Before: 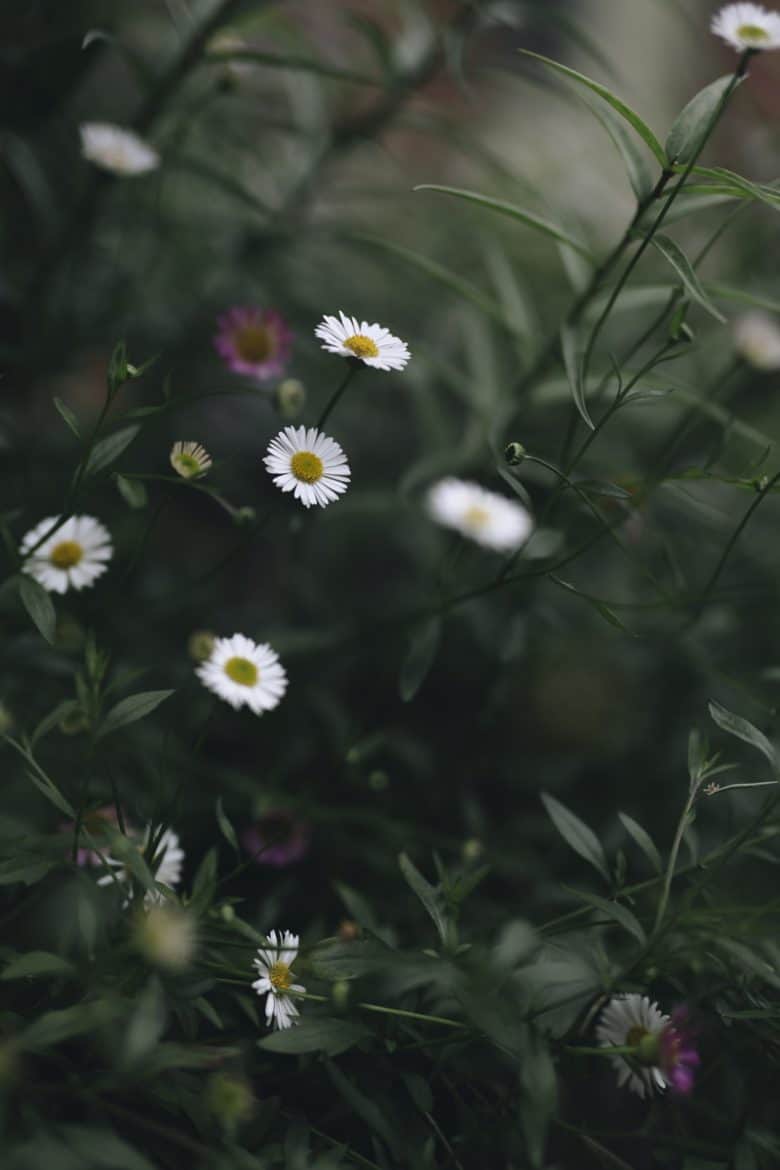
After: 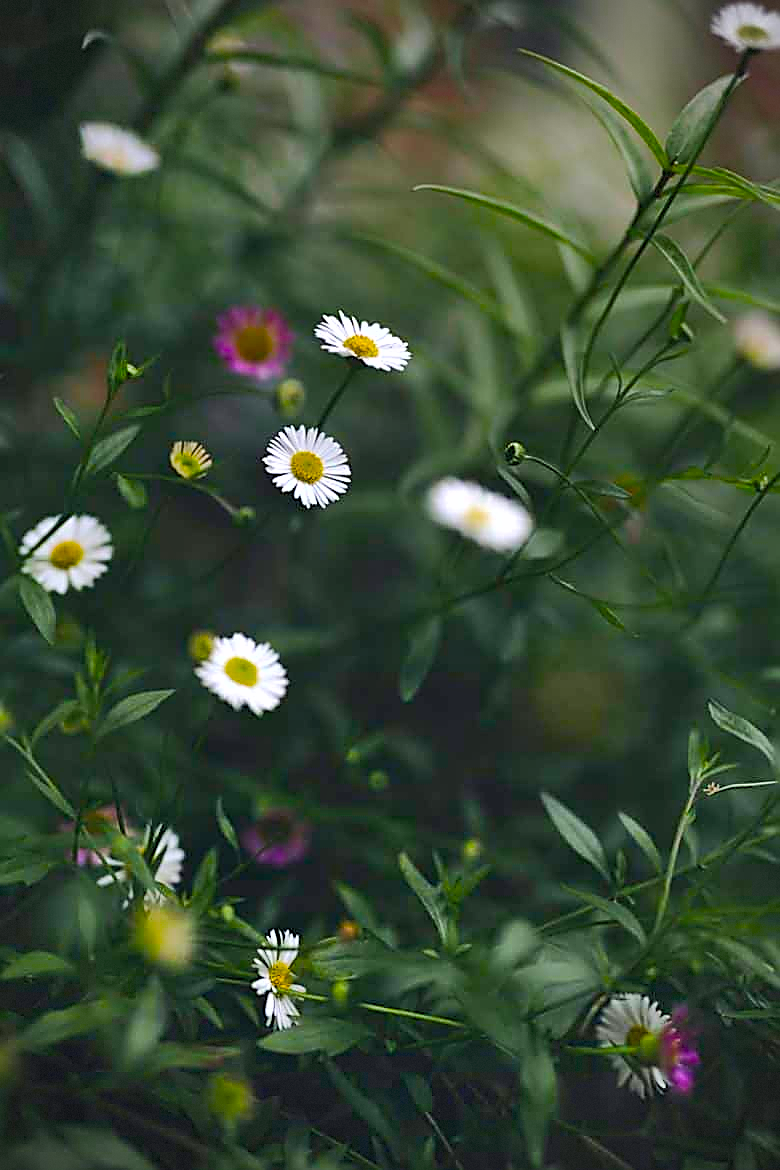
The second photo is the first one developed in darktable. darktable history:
shadows and highlights: low approximation 0.01, soften with gaussian
sharpen: radius 1.685, amount 1.294
color balance rgb: linear chroma grading › shadows 10%, linear chroma grading › highlights 10%, linear chroma grading › global chroma 15%, linear chroma grading › mid-tones 15%, perceptual saturation grading › global saturation 40%, perceptual saturation grading › highlights -25%, perceptual saturation grading › mid-tones 35%, perceptual saturation grading › shadows 35%, perceptual brilliance grading › global brilliance 11.29%, global vibrance 11.29%
vignetting: dithering 8-bit output, unbound false
